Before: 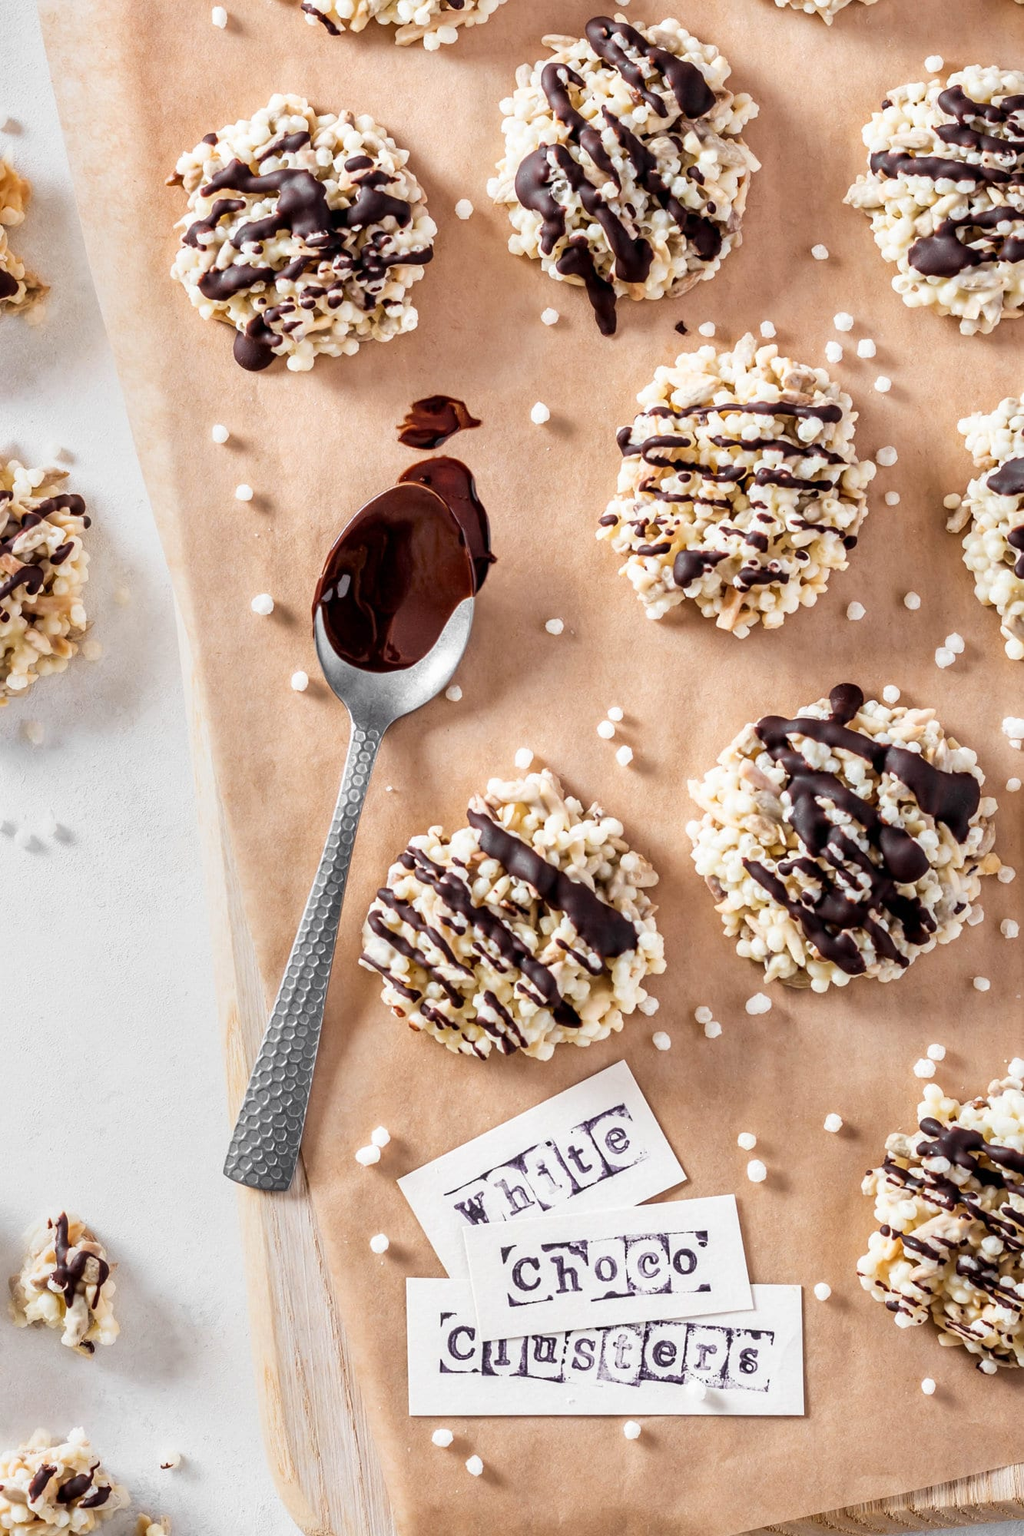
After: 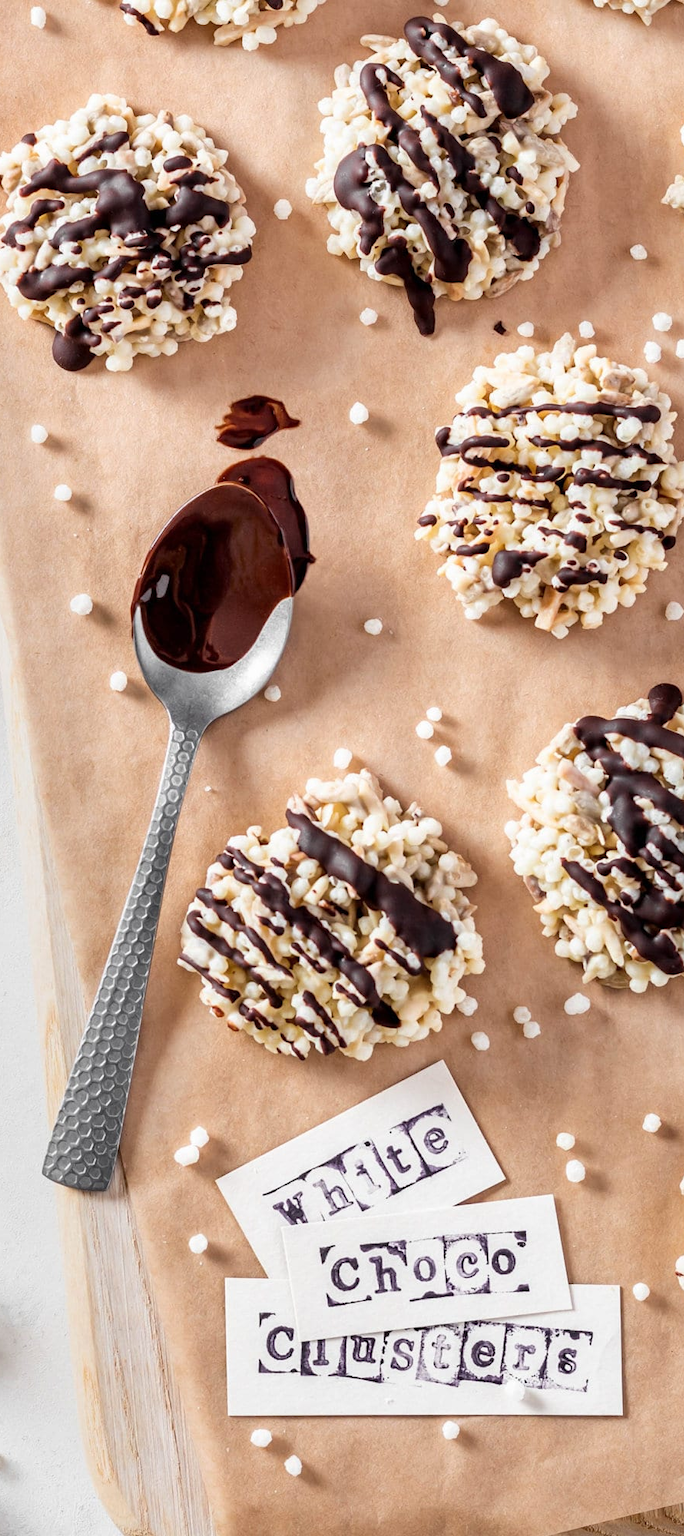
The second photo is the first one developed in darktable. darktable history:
crop and rotate: left 17.721%, right 15.399%
